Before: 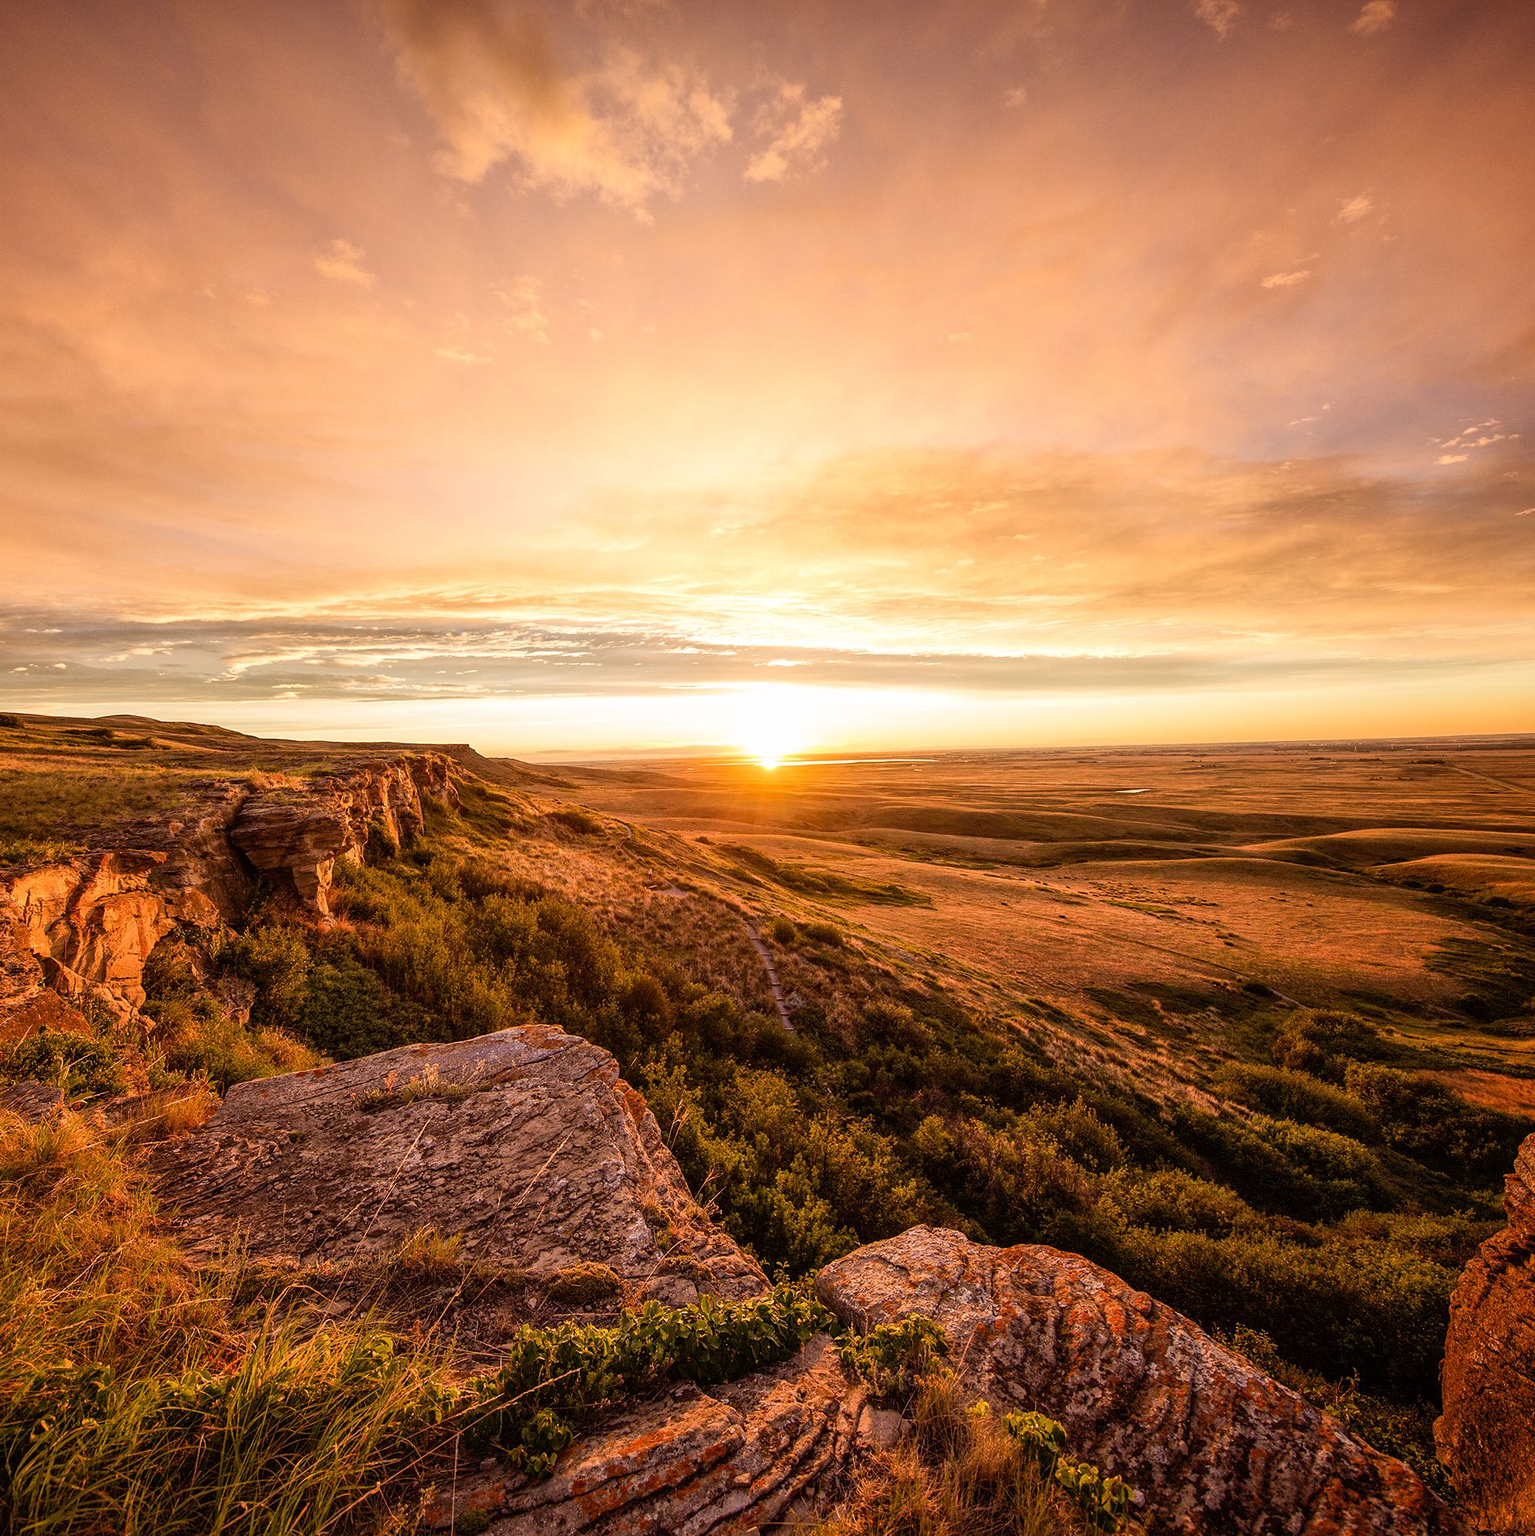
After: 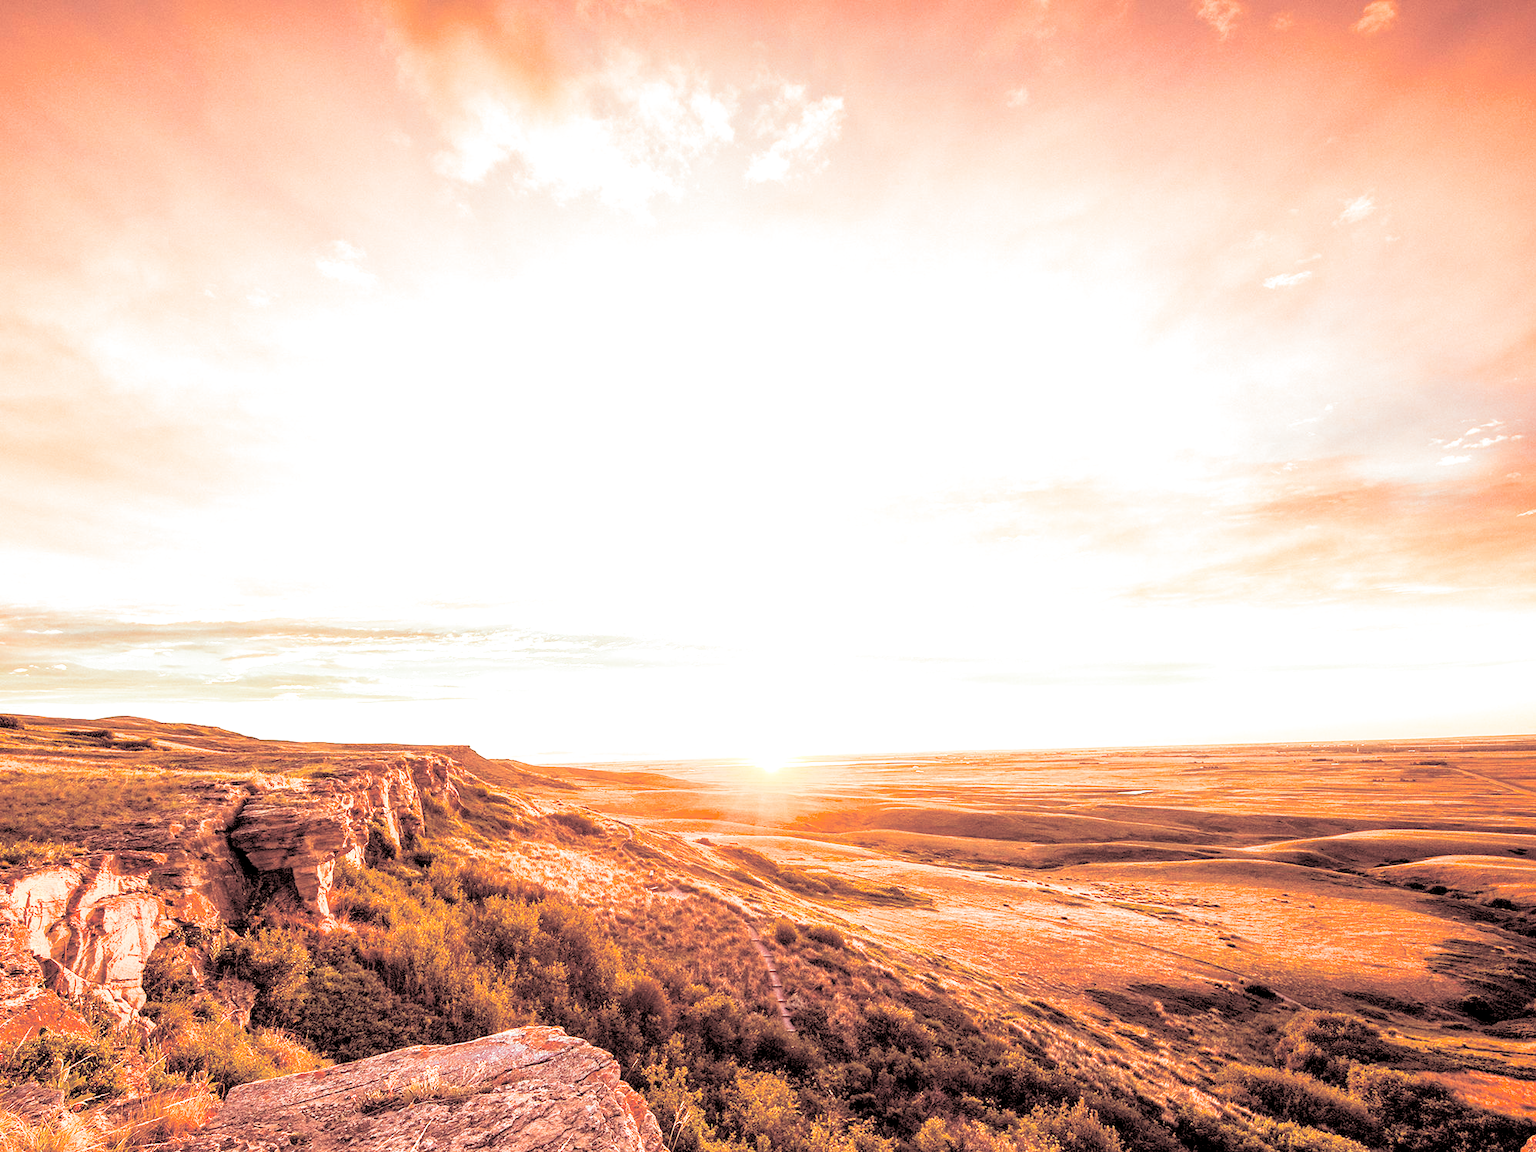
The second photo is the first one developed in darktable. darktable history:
split-toning: shadows › saturation 0.3, highlights › hue 180°, highlights › saturation 0.3, compress 0%
crop: bottom 24.967%
levels: levels [0.072, 0.414, 0.976]
exposure: black level correction 0, exposure 1 EV, compensate exposure bias true, compensate highlight preservation false
